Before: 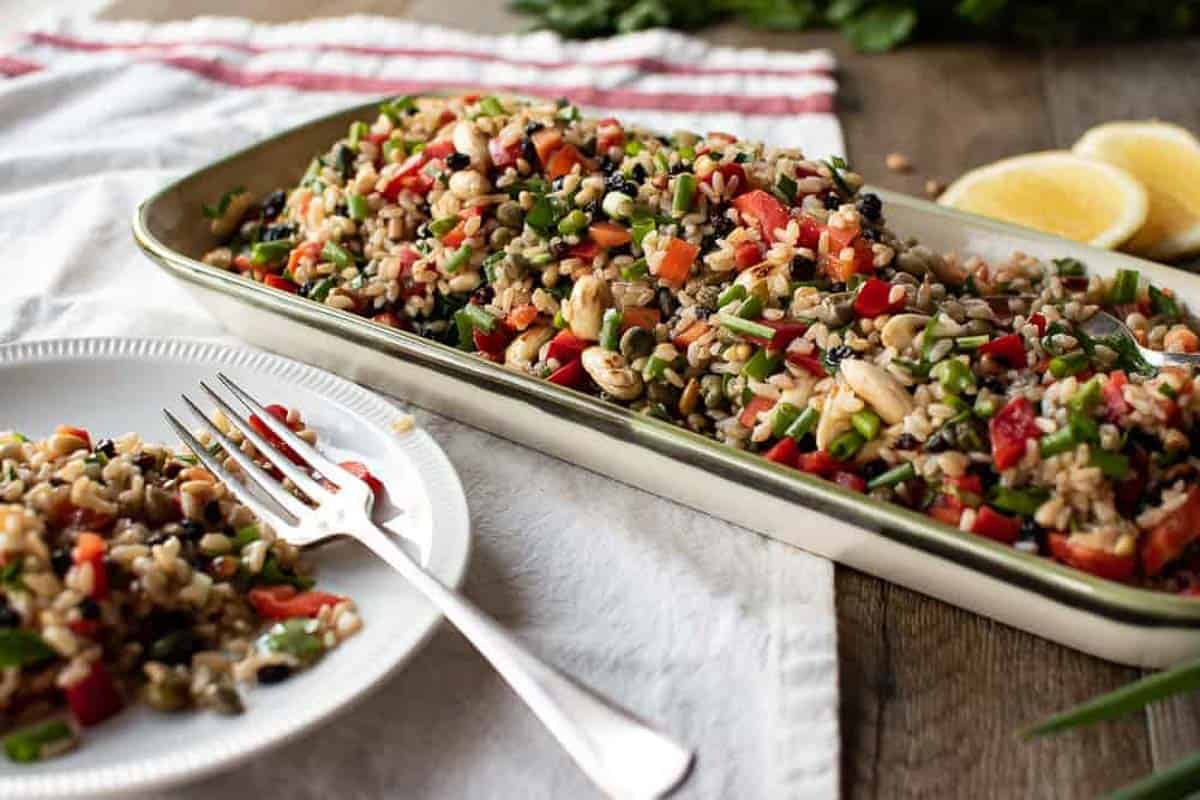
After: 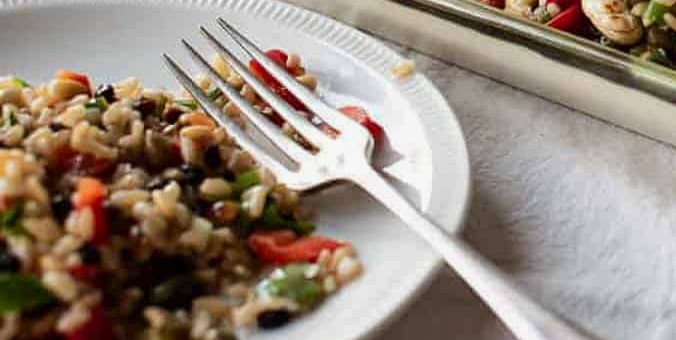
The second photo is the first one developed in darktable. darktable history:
crop: top 44.483%, right 43.593%, bottom 12.892%
shadows and highlights: shadows -20, white point adjustment -2, highlights -35
